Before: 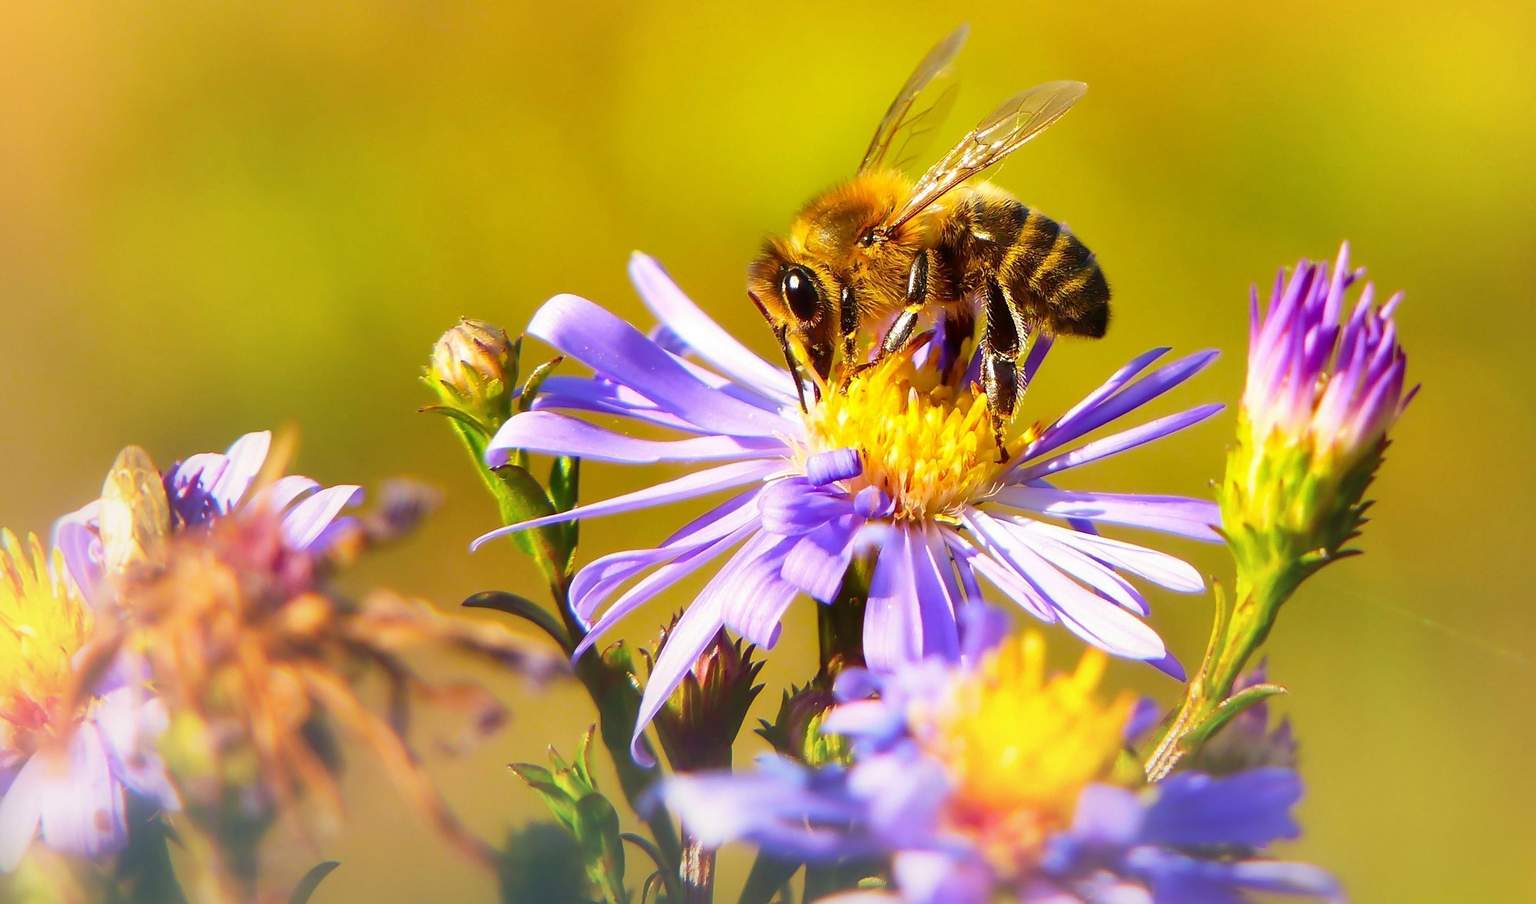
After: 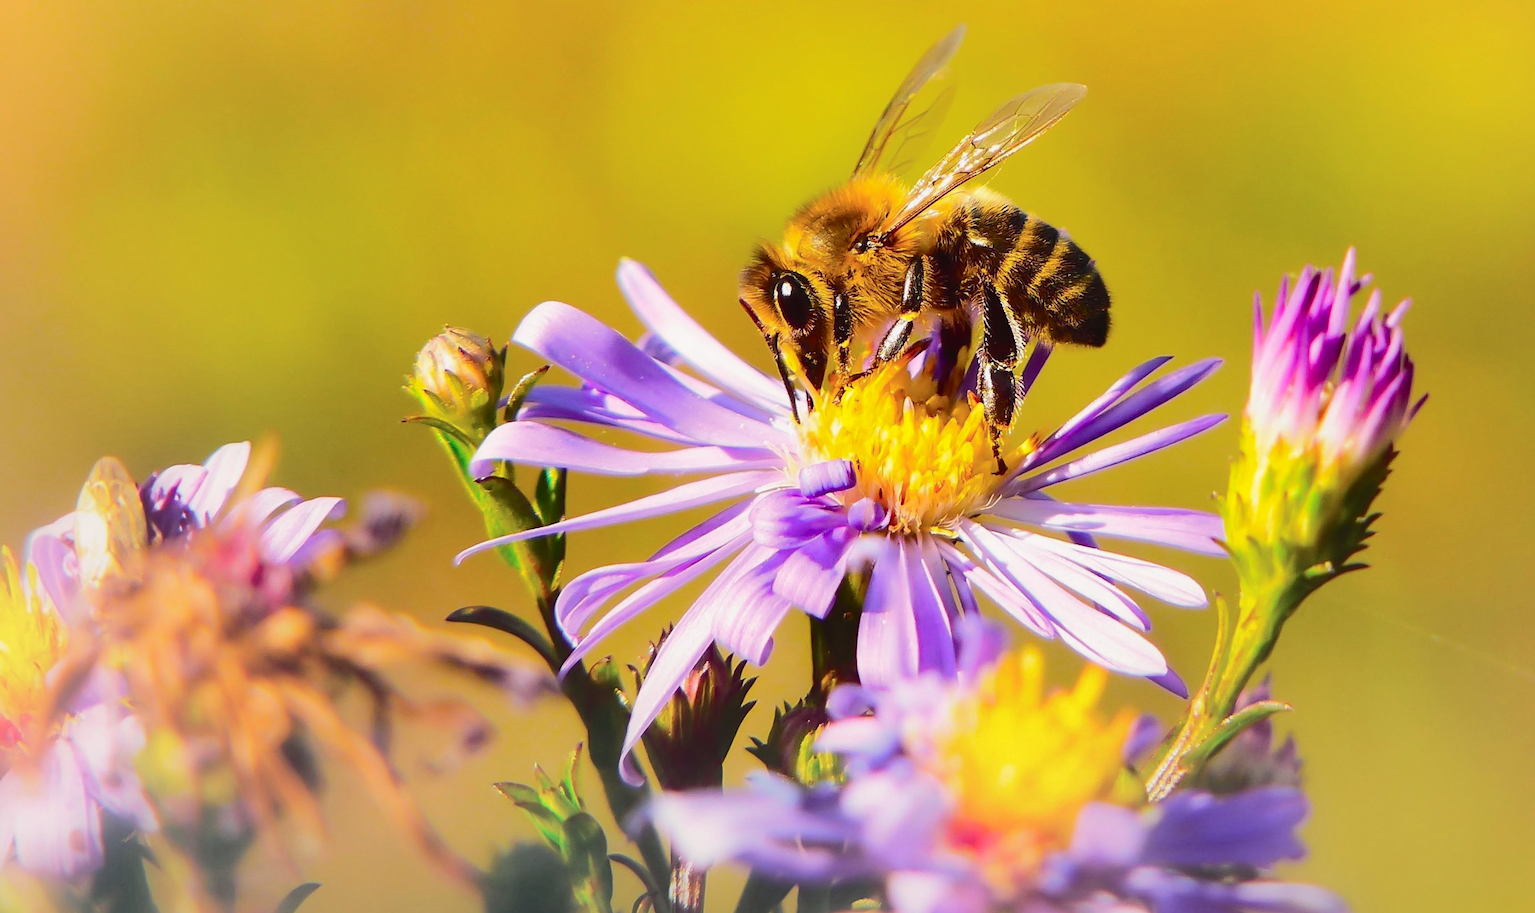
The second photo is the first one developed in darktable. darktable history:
tone curve: curves: ch0 [(0, 0.032) (0.094, 0.08) (0.265, 0.208) (0.41, 0.417) (0.485, 0.524) (0.638, 0.673) (0.845, 0.828) (0.994, 0.964)]; ch1 [(0, 0) (0.161, 0.092) (0.37, 0.302) (0.437, 0.456) (0.469, 0.482) (0.498, 0.504) (0.576, 0.583) (0.644, 0.638) (0.725, 0.765) (1, 1)]; ch2 [(0, 0) (0.352, 0.403) (0.45, 0.469) (0.502, 0.504) (0.54, 0.521) (0.589, 0.576) (1, 1)], color space Lab, independent channels, preserve colors none
crop and rotate: left 1.774%, right 0.633%, bottom 1.28%
